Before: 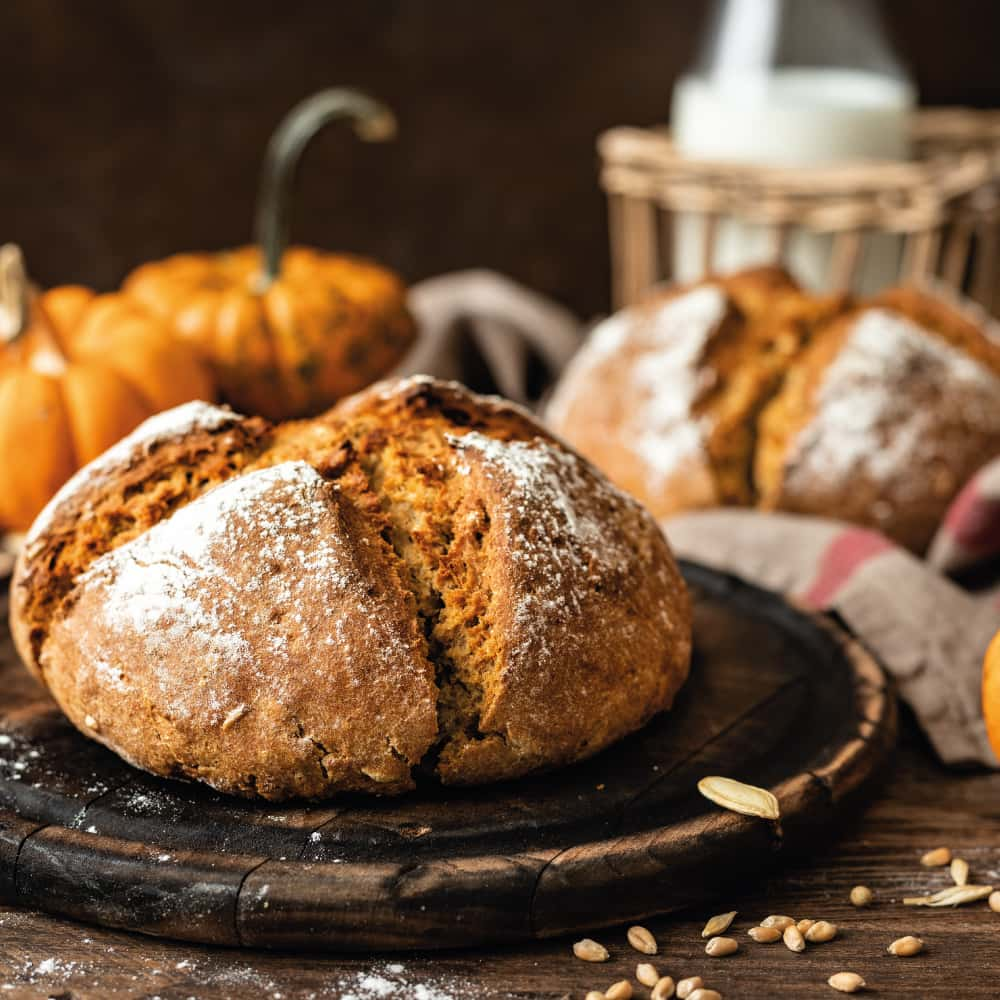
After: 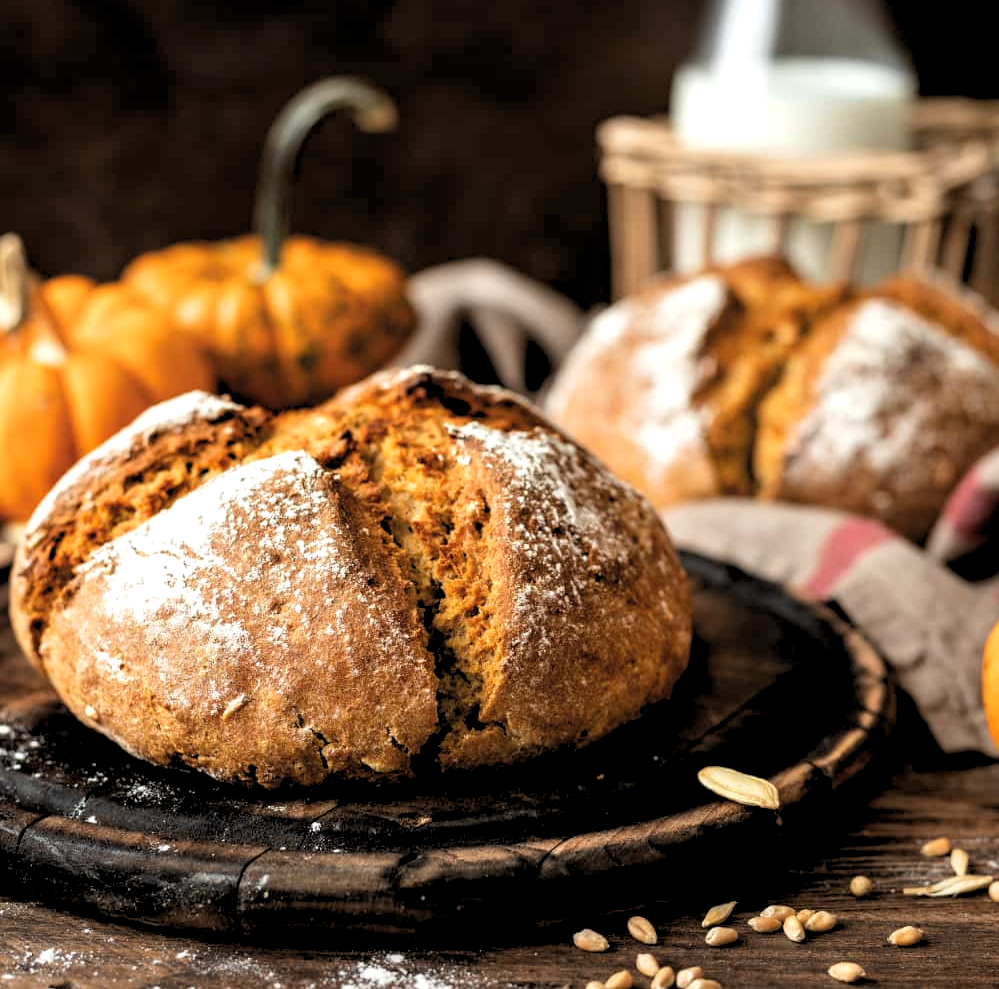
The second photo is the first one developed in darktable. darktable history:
rgb levels: levels [[0.01, 0.419, 0.839], [0, 0.5, 1], [0, 0.5, 1]]
crop: top 1.049%, right 0.001%
